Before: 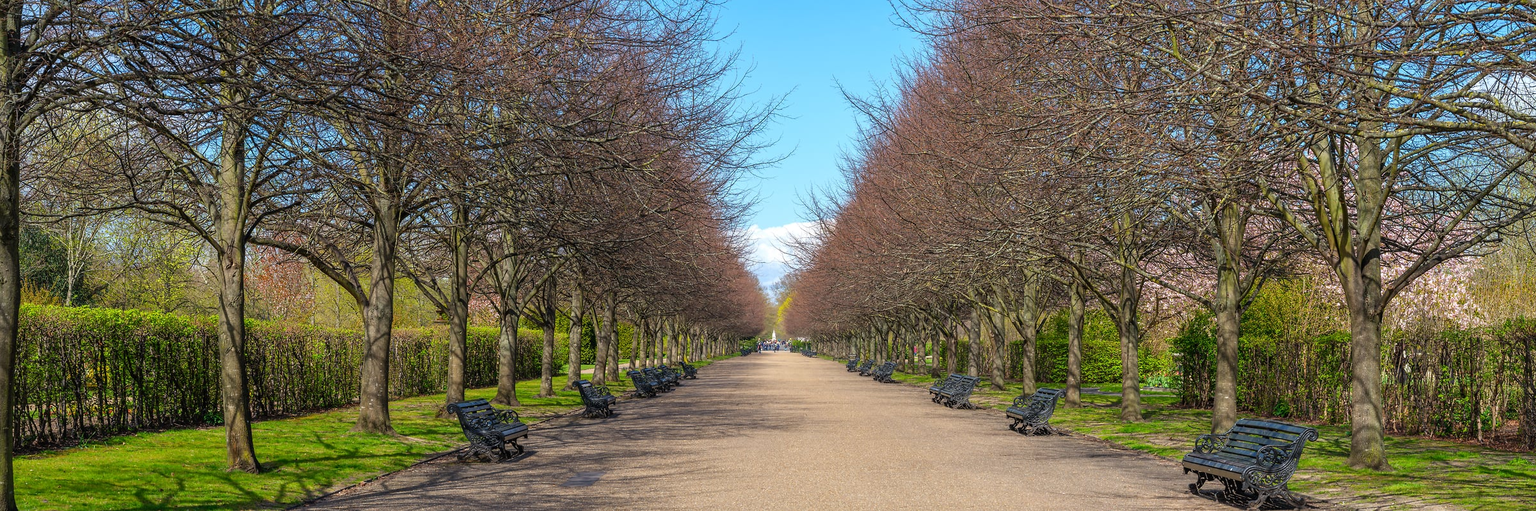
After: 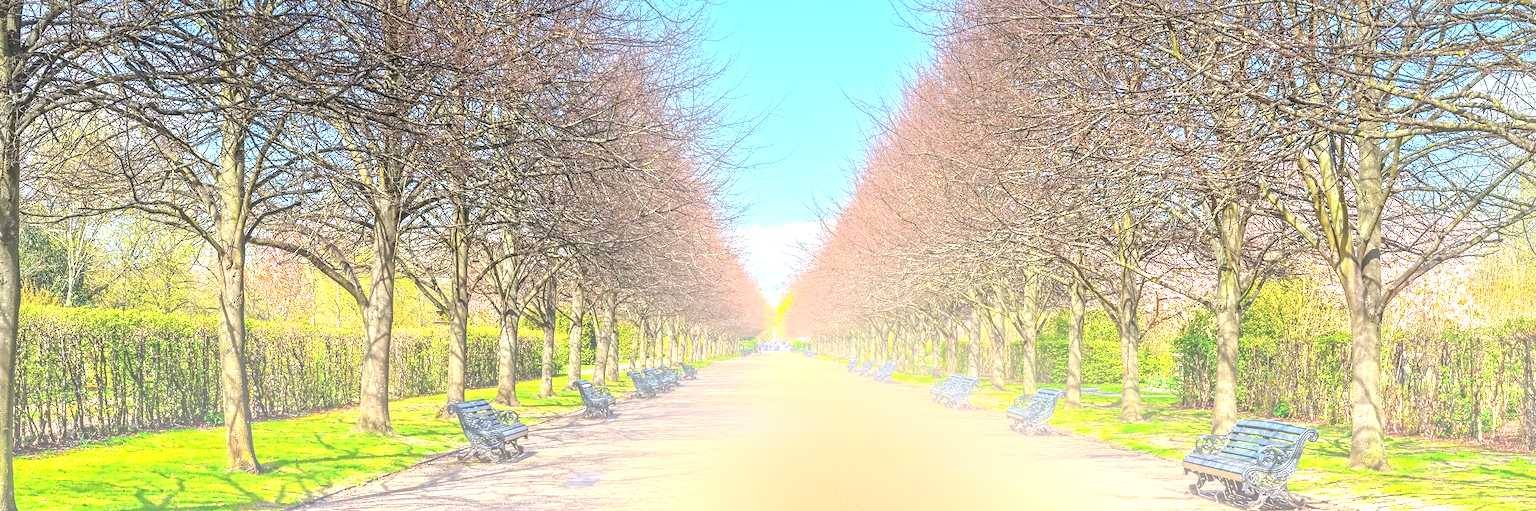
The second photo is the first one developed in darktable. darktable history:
graduated density: density -3.9 EV
contrast equalizer: octaves 7, y [[0.5, 0.542, 0.583, 0.625, 0.667, 0.708], [0.5 ×6], [0.5 ×6], [0, 0.033, 0.067, 0.1, 0.133, 0.167], [0, 0.05, 0.1, 0.15, 0.2, 0.25]]
bloom: size 40%
